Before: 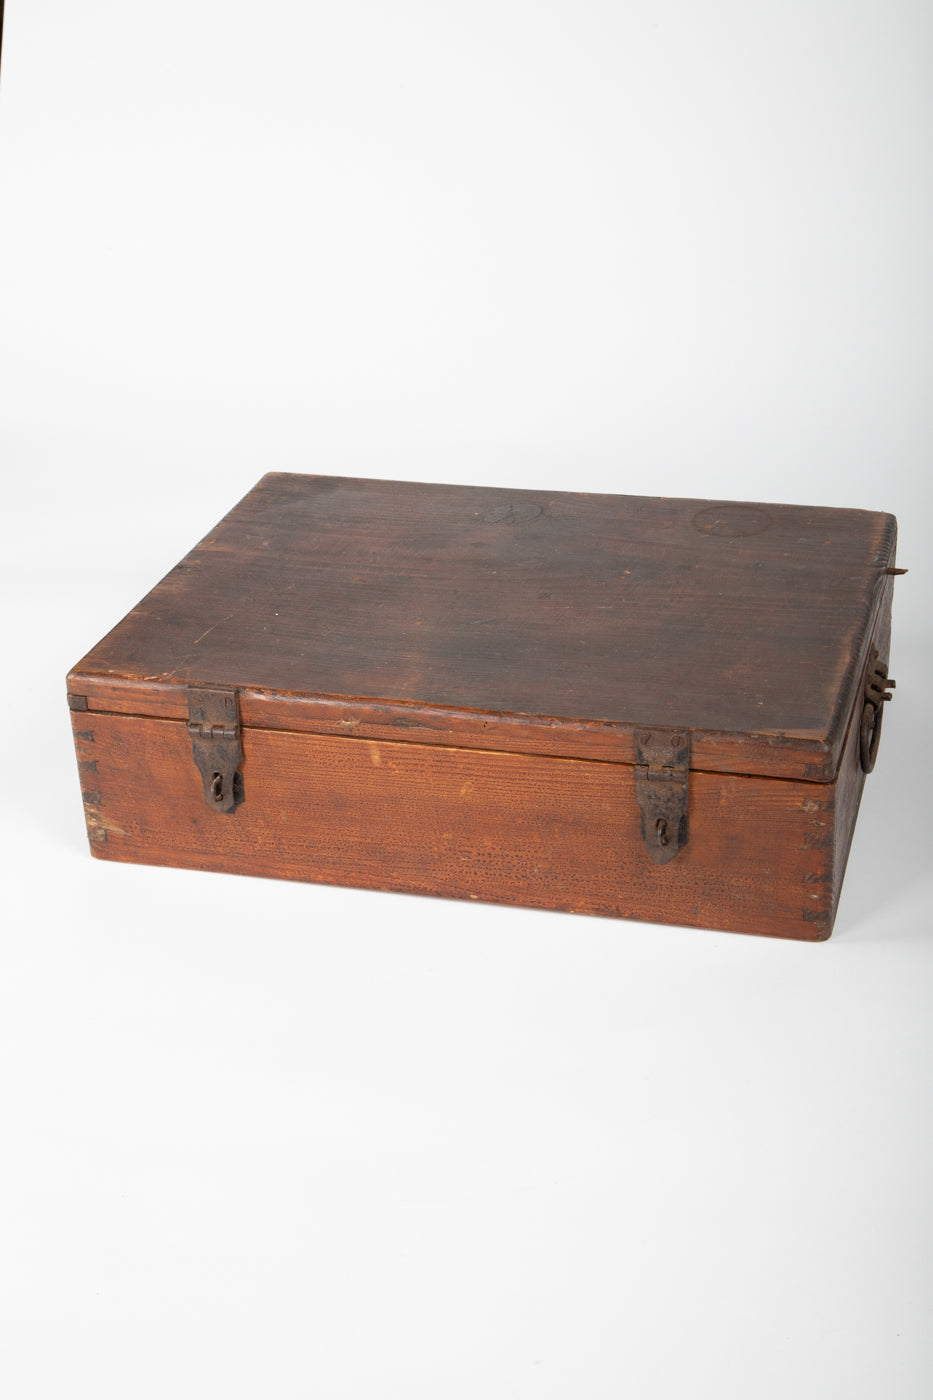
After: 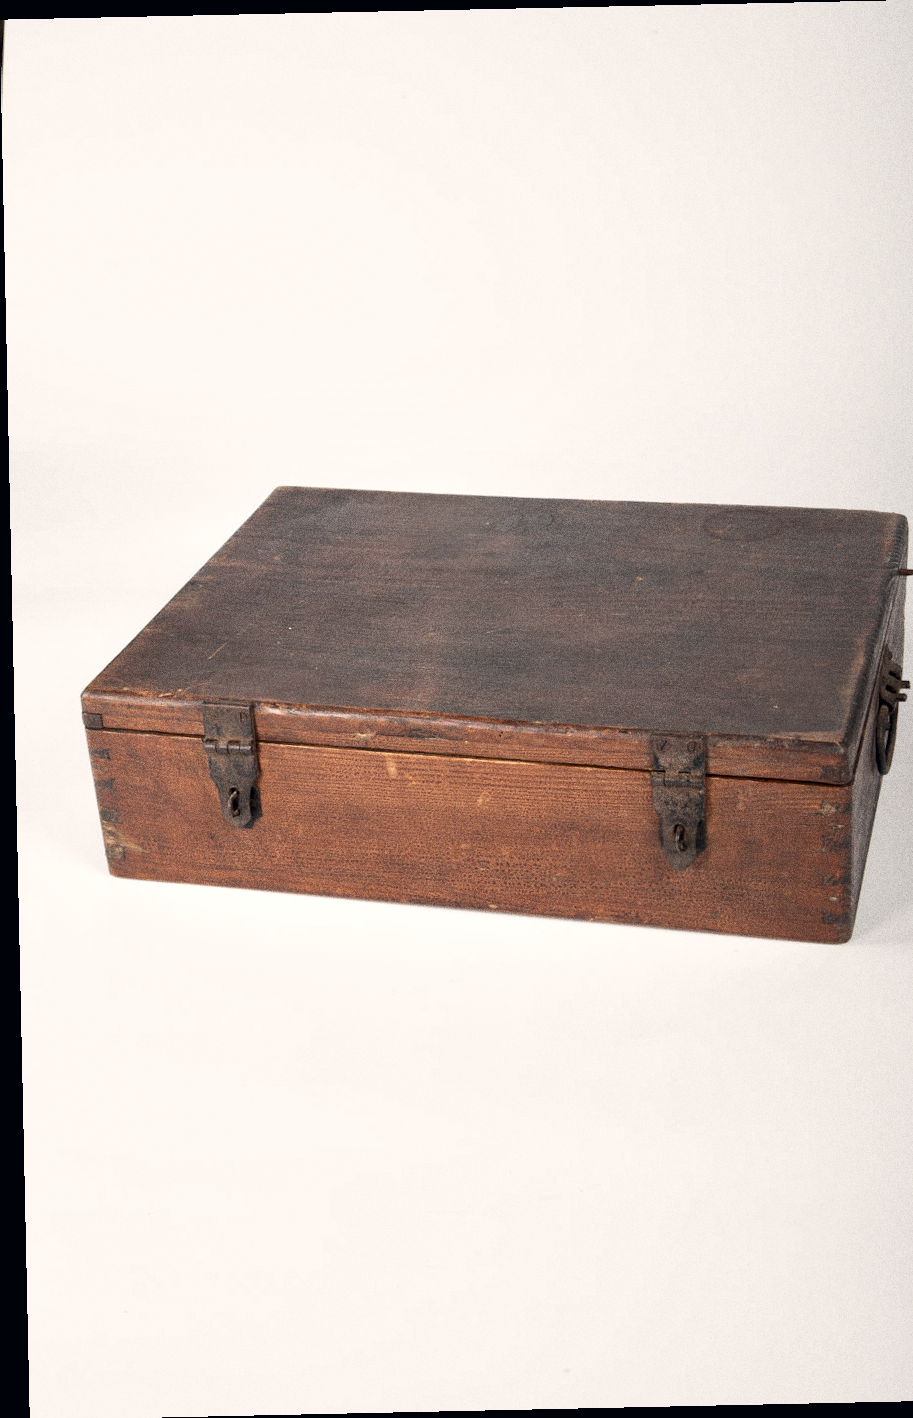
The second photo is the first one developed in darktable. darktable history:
color correction: highlights a* 2.75, highlights b* 5, shadows a* -2.04, shadows b* -4.84, saturation 0.8
color balance rgb: global vibrance 10%
crop and rotate: right 5.167%
grain: coarseness 0.09 ISO, strength 40%
rotate and perspective: rotation -1.24°, automatic cropping off
local contrast: mode bilateral grid, contrast 25, coarseness 60, detail 151%, midtone range 0.2
